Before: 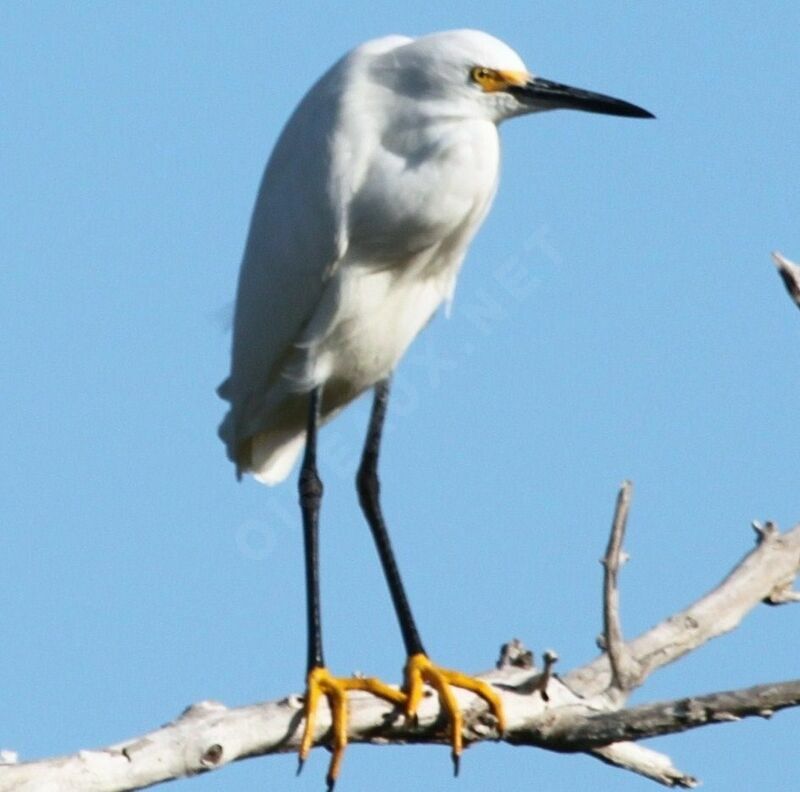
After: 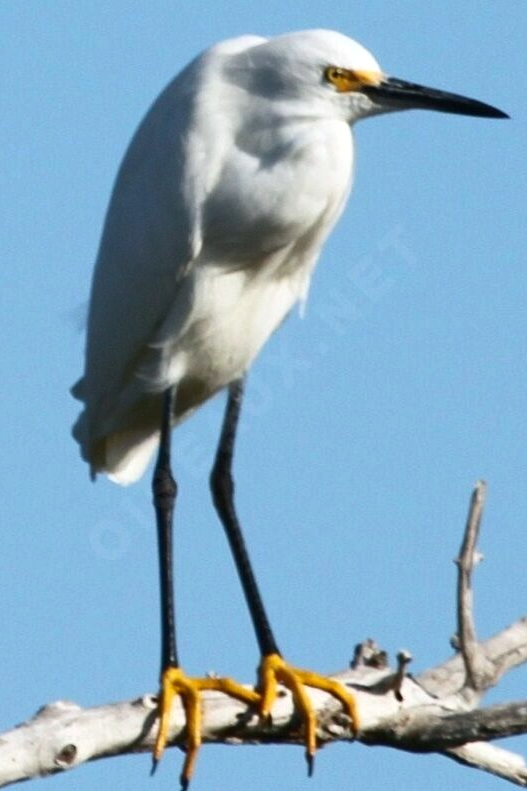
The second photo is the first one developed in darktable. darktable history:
exposure: exposure 0.074 EV, compensate highlight preservation false
crop and rotate: left 18.48%, right 15.566%
tone curve: curves: ch0 [(0, 0) (0.405, 0.351) (1, 1)], color space Lab, independent channels, preserve colors none
